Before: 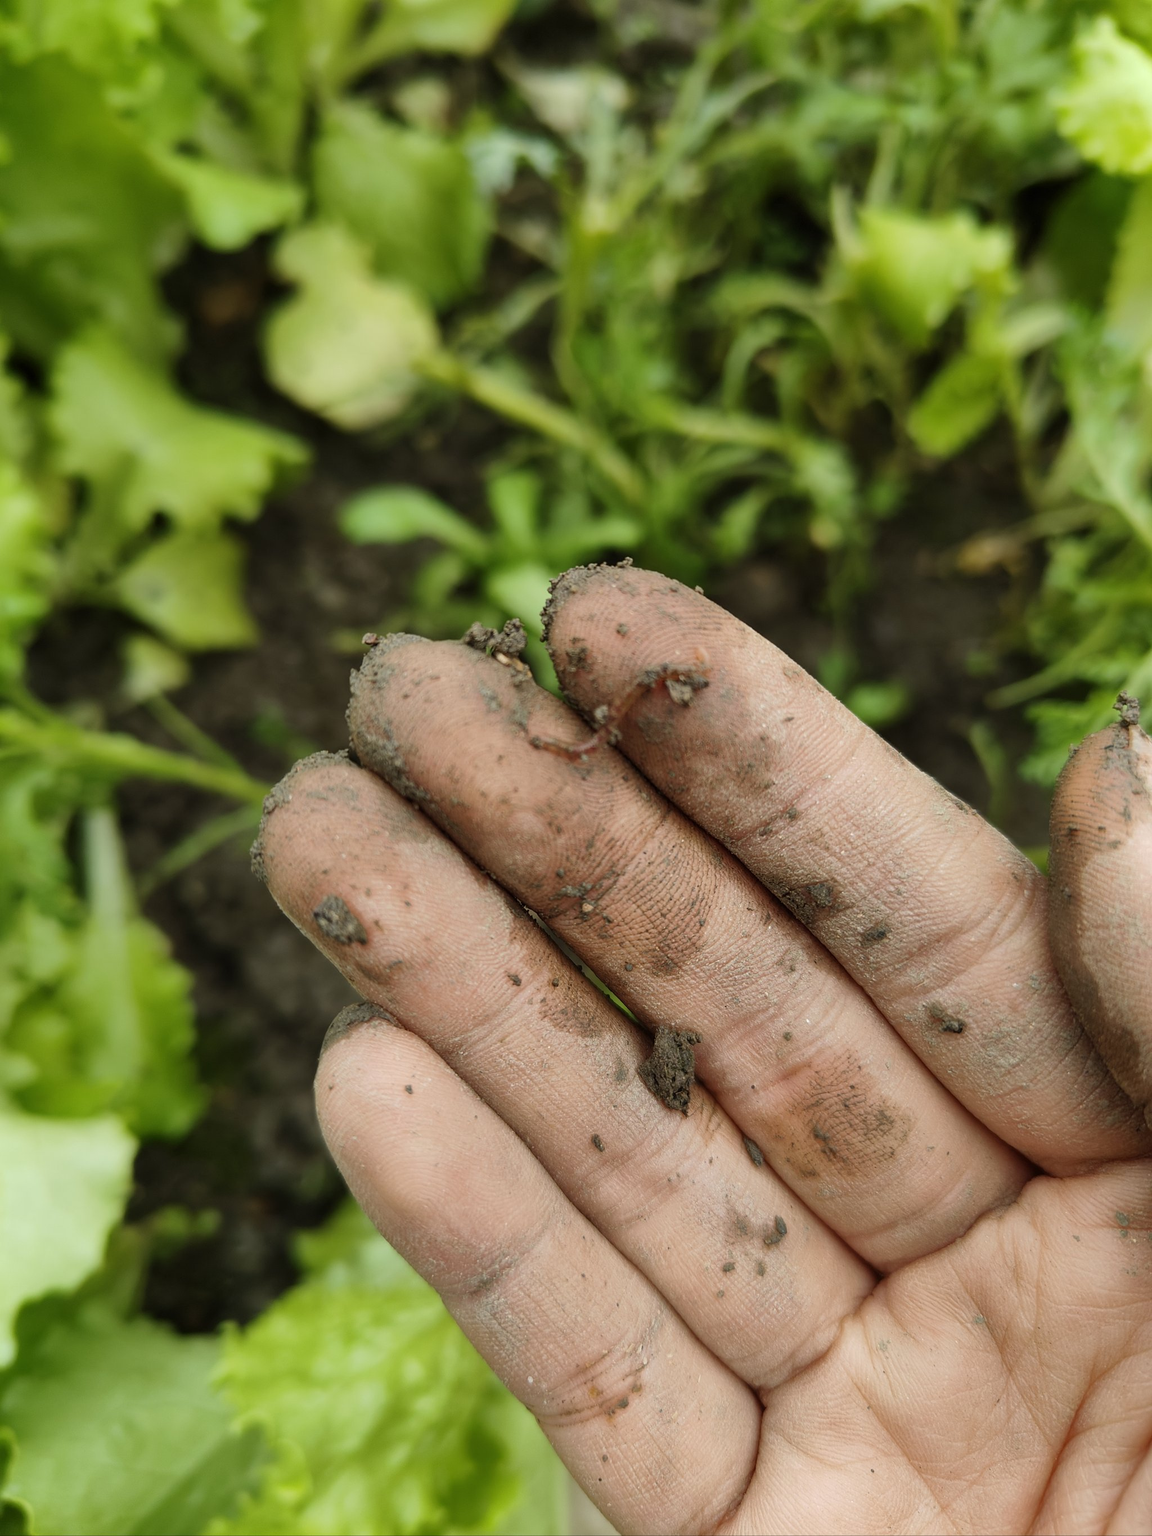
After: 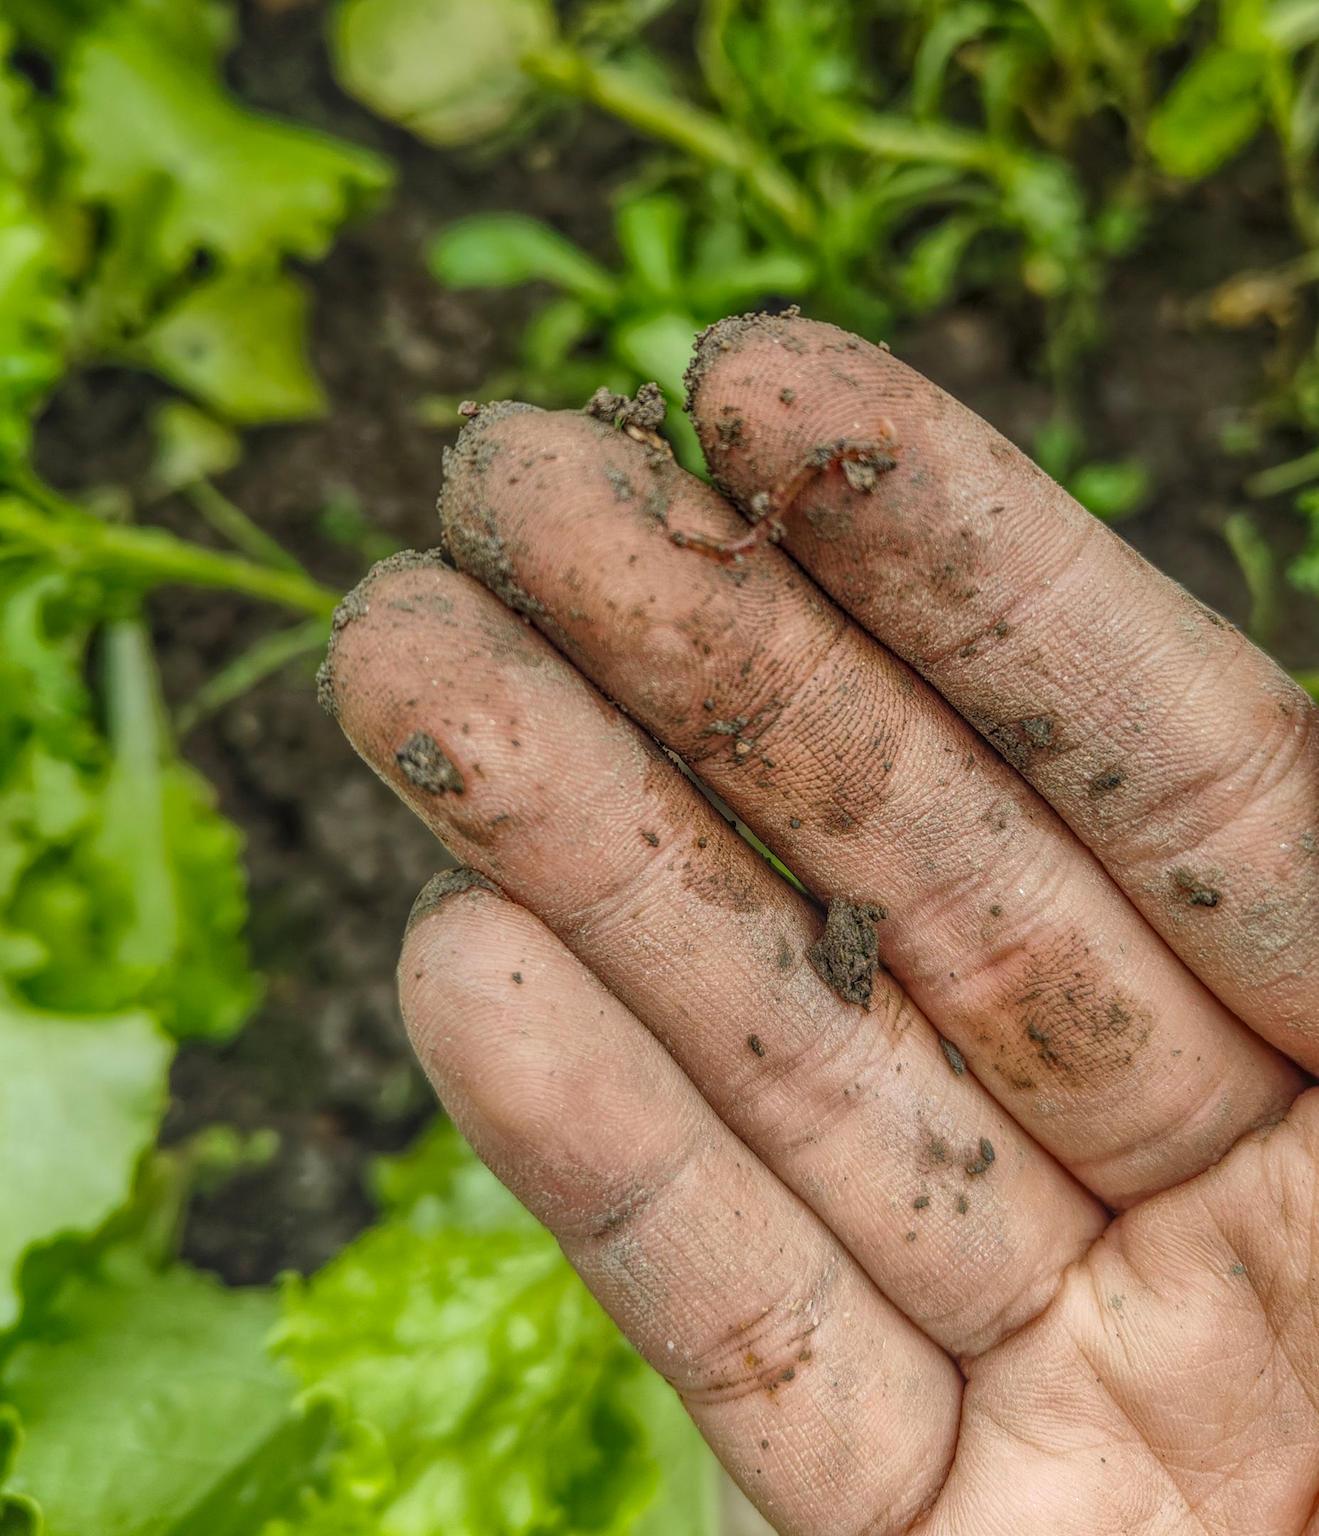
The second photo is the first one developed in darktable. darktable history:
crop: top 20.596%, right 9.329%, bottom 0.288%
local contrast: highlights 20%, shadows 24%, detail 201%, midtone range 0.2
